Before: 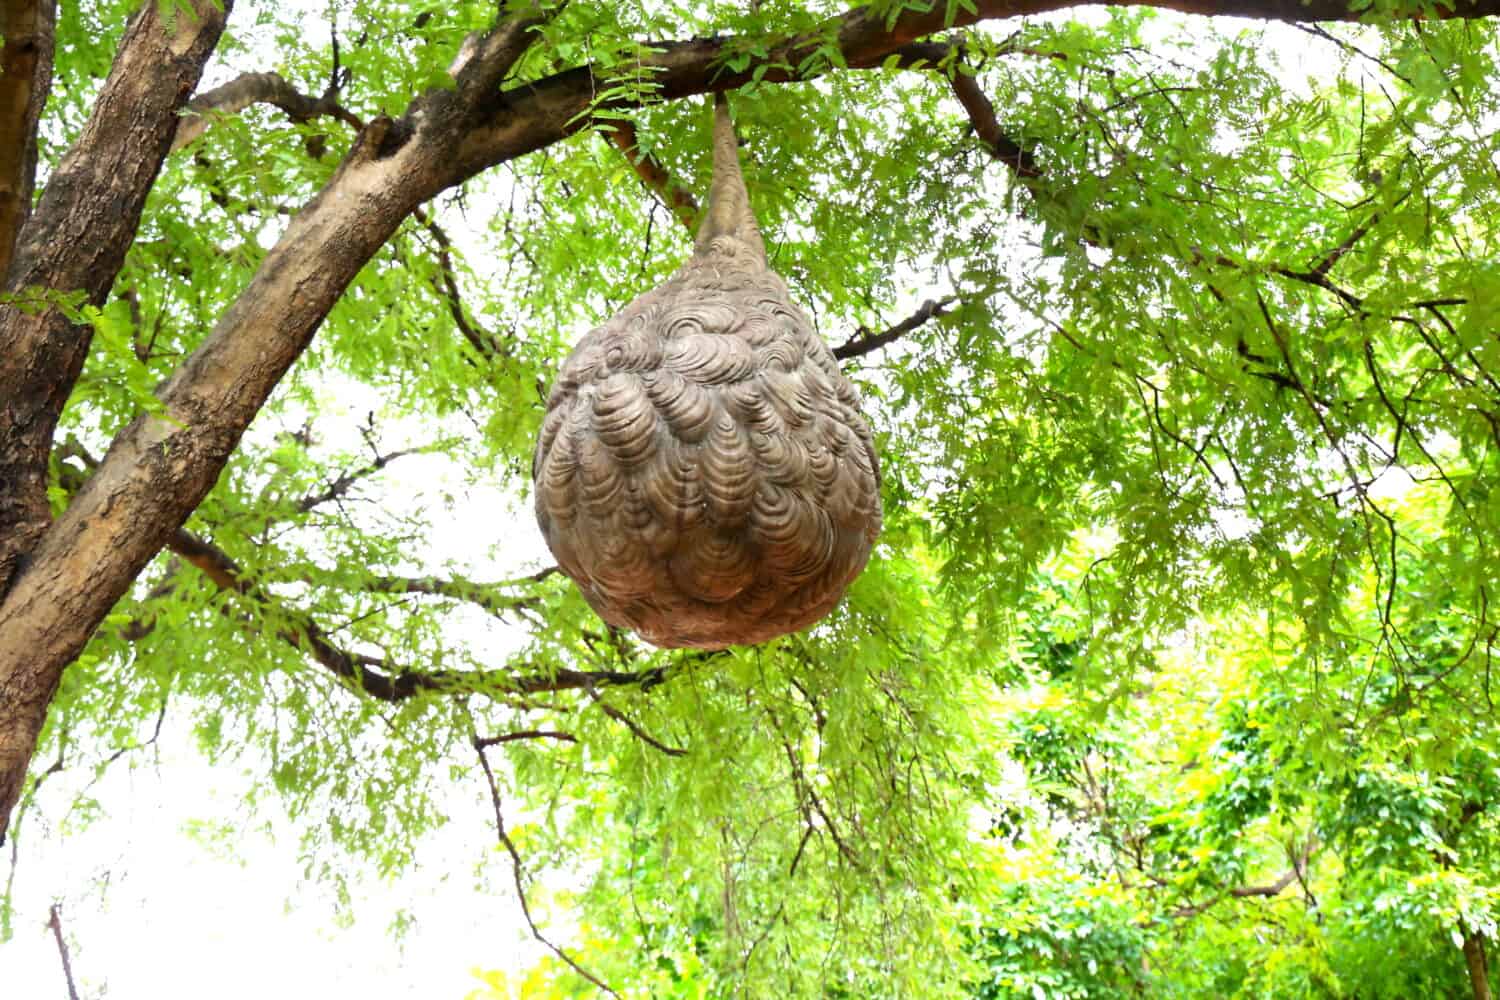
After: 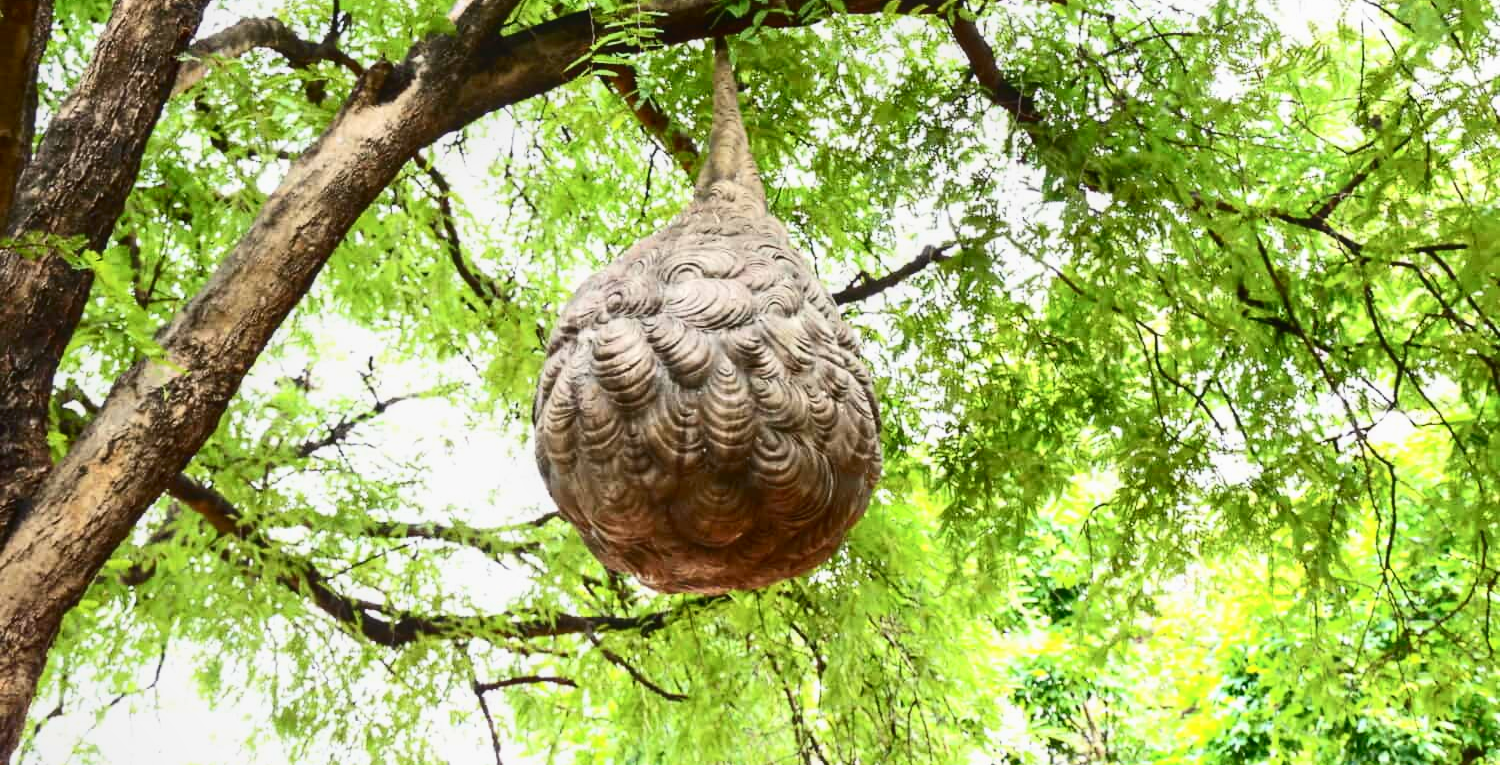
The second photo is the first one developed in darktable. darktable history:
local contrast: detail 110%
contrast brightness saturation: contrast 0.288
crop: top 5.591%, bottom 17.825%
tone equalizer: -7 EV 0.181 EV, -6 EV 0.116 EV, -5 EV 0.09 EV, -4 EV 0.073 EV, -2 EV -0.016 EV, -1 EV -0.028 EV, +0 EV -0.056 EV
